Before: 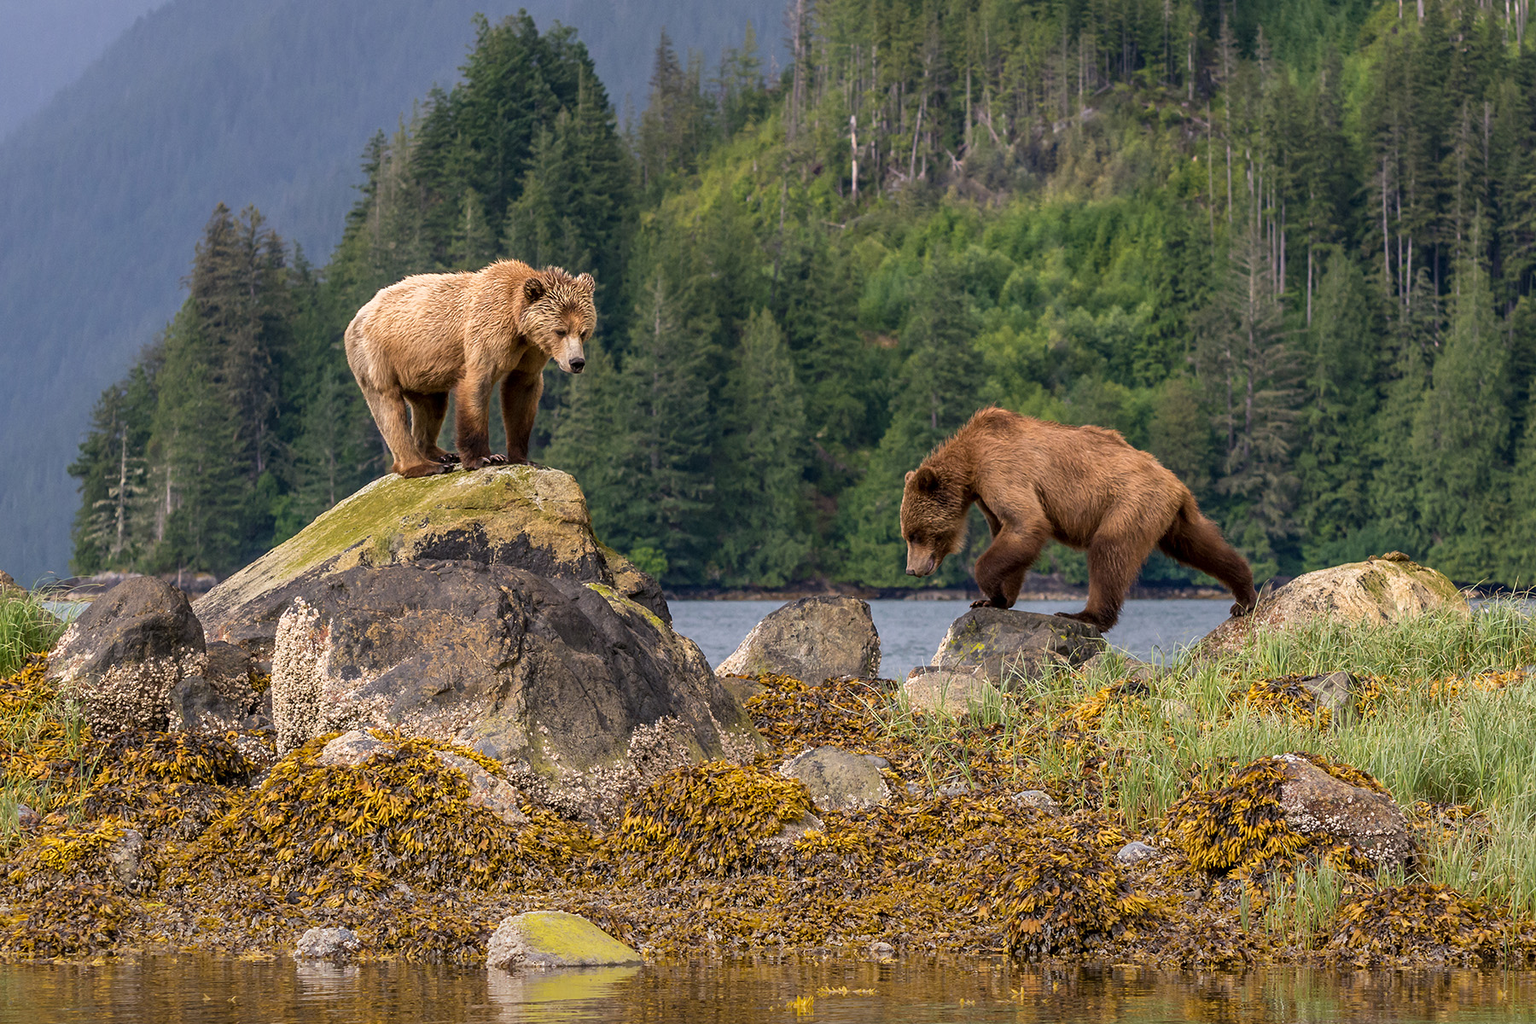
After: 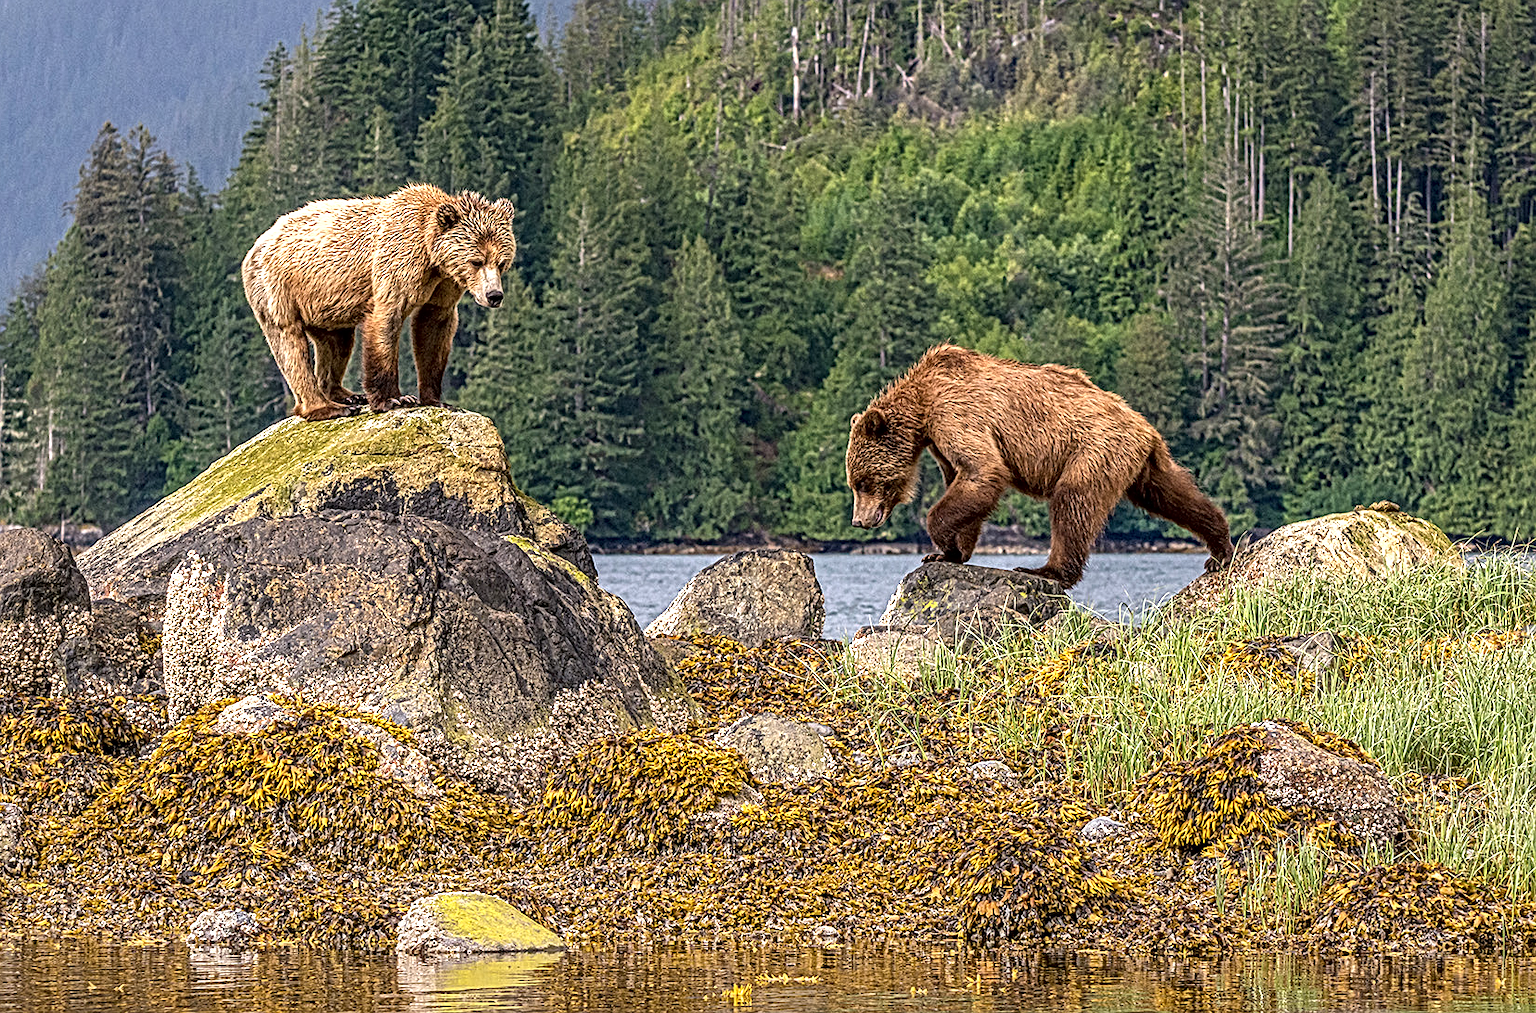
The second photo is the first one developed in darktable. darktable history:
crop and rotate: left 7.95%, top 8.907%
local contrast: mode bilateral grid, contrast 20, coarseness 3, detail 299%, midtone range 0.2
exposure: exposure 0.559 EV, compensate highlight preservation false
